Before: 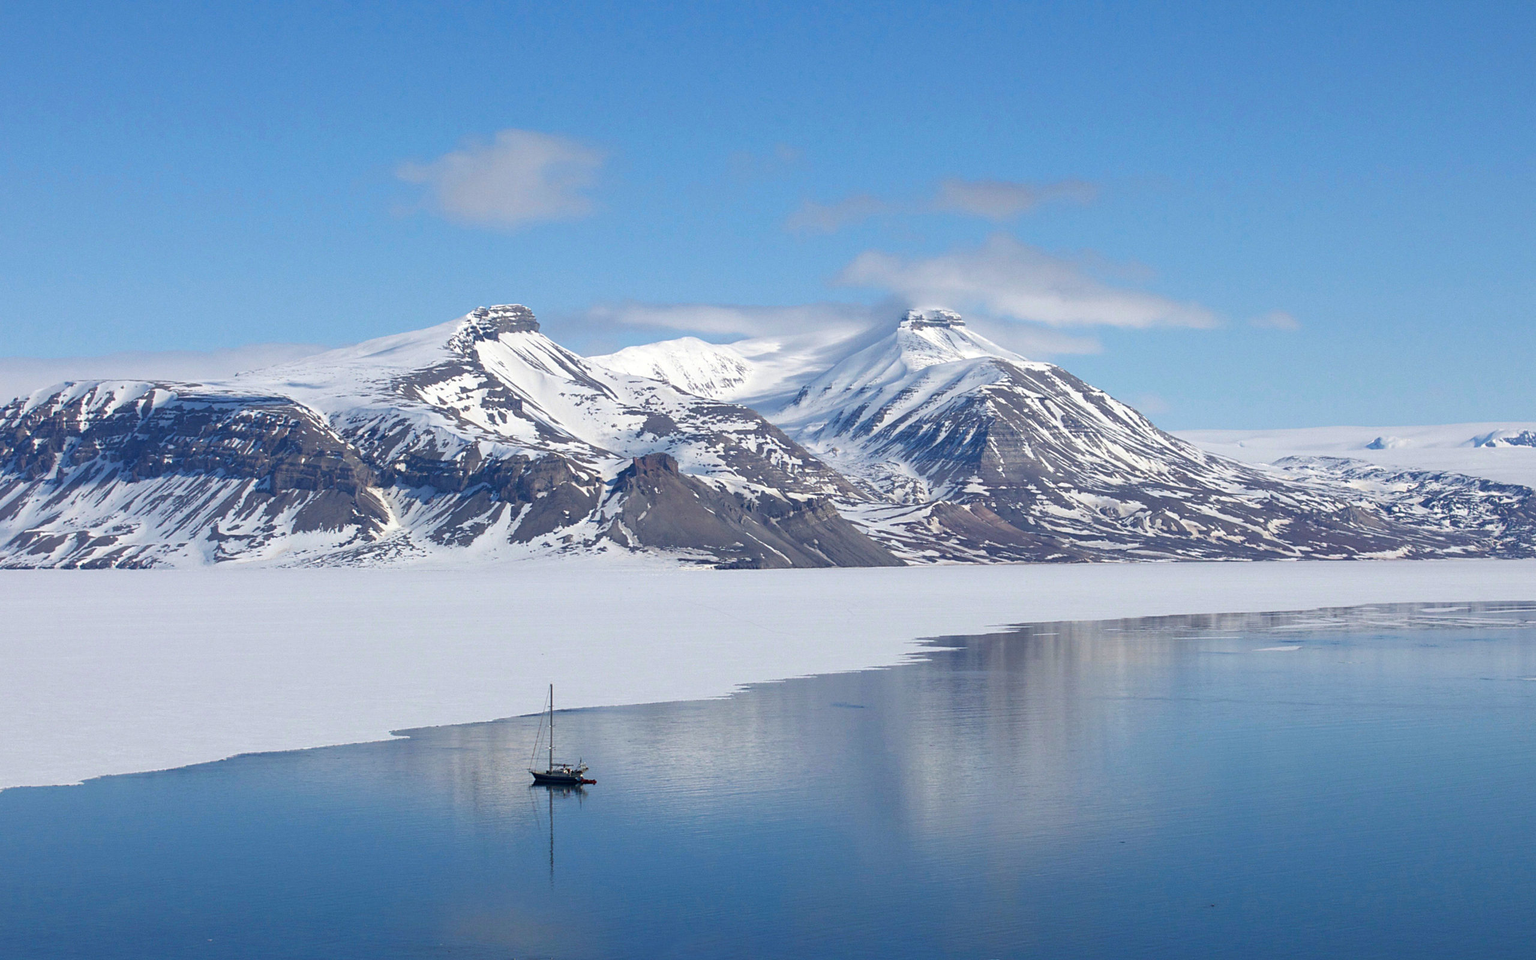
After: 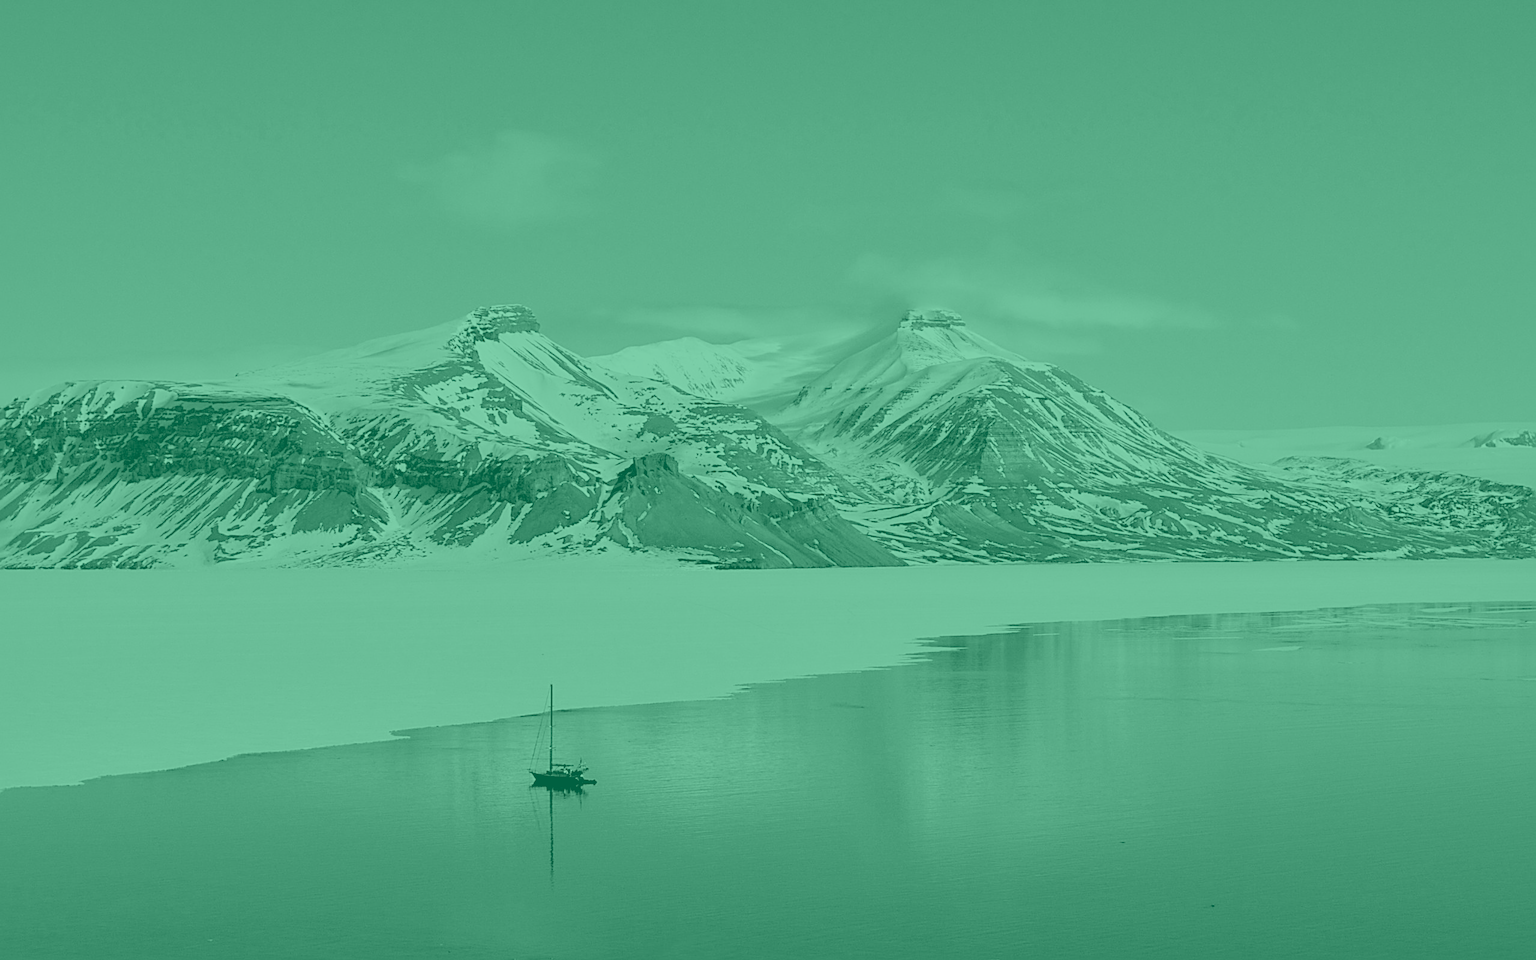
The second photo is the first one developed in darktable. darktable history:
colorize: hue 147.6°, saturation 65%, lightness 21.64%
shadows and highlights: on, module defaults
sharpen: radius 2.767
rgb levels: levels [[0.034, 0.472, 0.904], [0, 0.5, 1], [0, 0.5, 1]]
filmic rgb: black relative exposure -7.65 EV, white relative exposure 4.56 EV, hardness 3.61
